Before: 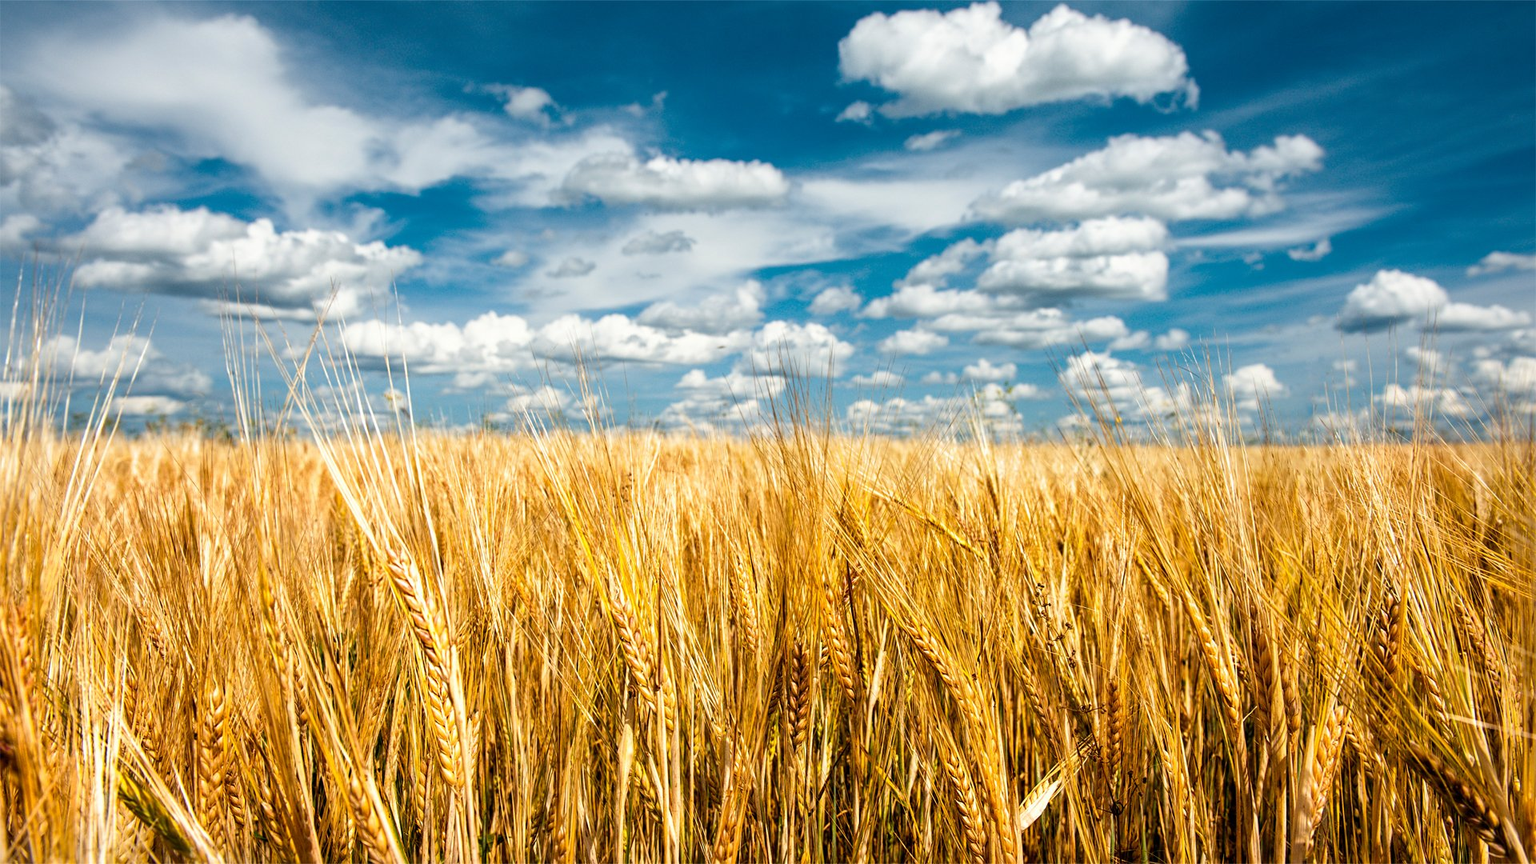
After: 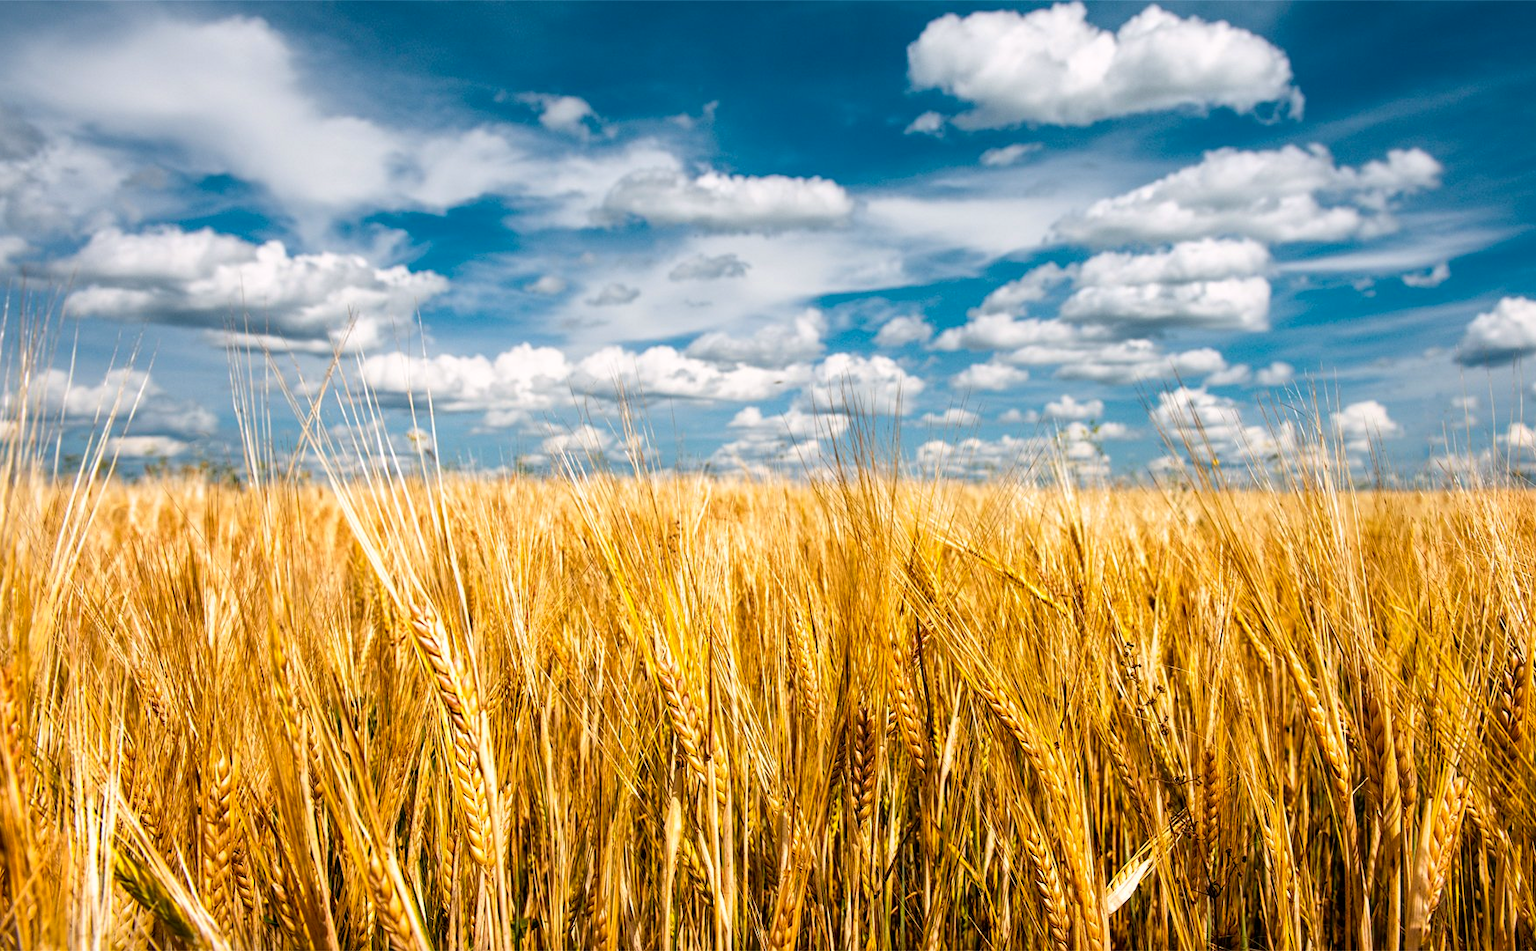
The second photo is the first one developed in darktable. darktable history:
crop and rotate: left 0.944%, right 8.194%
color balance rgb: perceptual saturation grading › global saturation 10.402%
color correction: highlights a* 3.11, highlights b* -1.61, shadows a* -0.06, shadows b* 1.97, saturation 0.984
